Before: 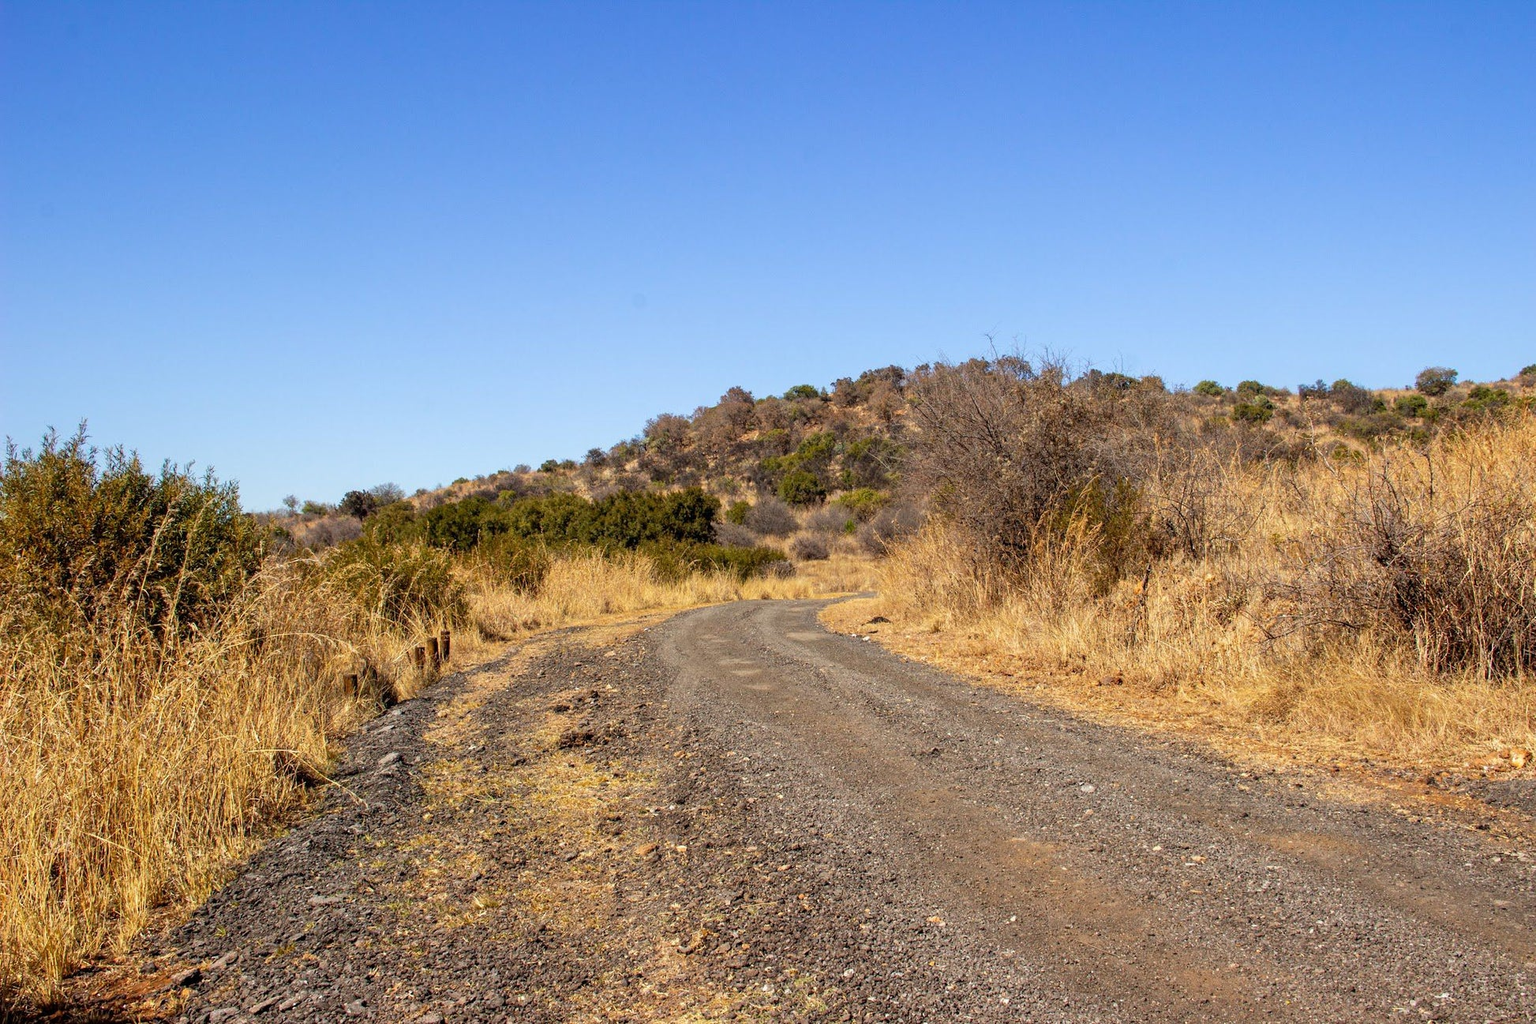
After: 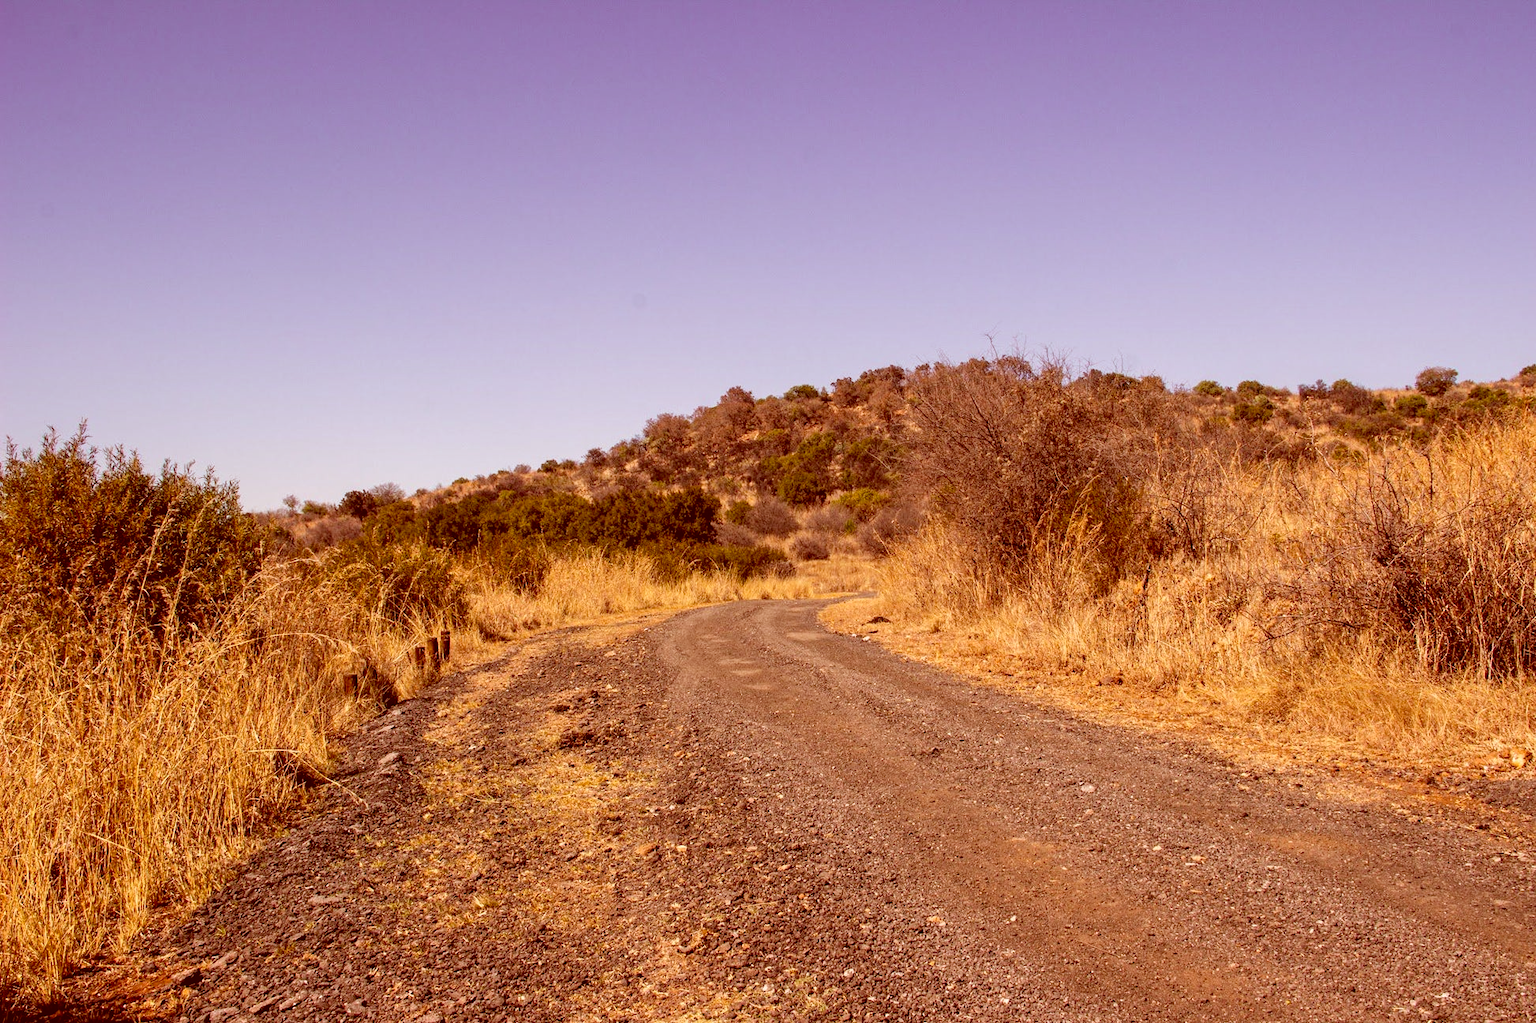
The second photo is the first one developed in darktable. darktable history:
color balance rgb: shadows lift › luminance -20.389%, perceptual saturation grading › global saturation 16.348%
color correction: highlights a* 9.43, highlights b* 8.76, shadows a* 39.48, shadows b* 39.37, saturation 0.784
